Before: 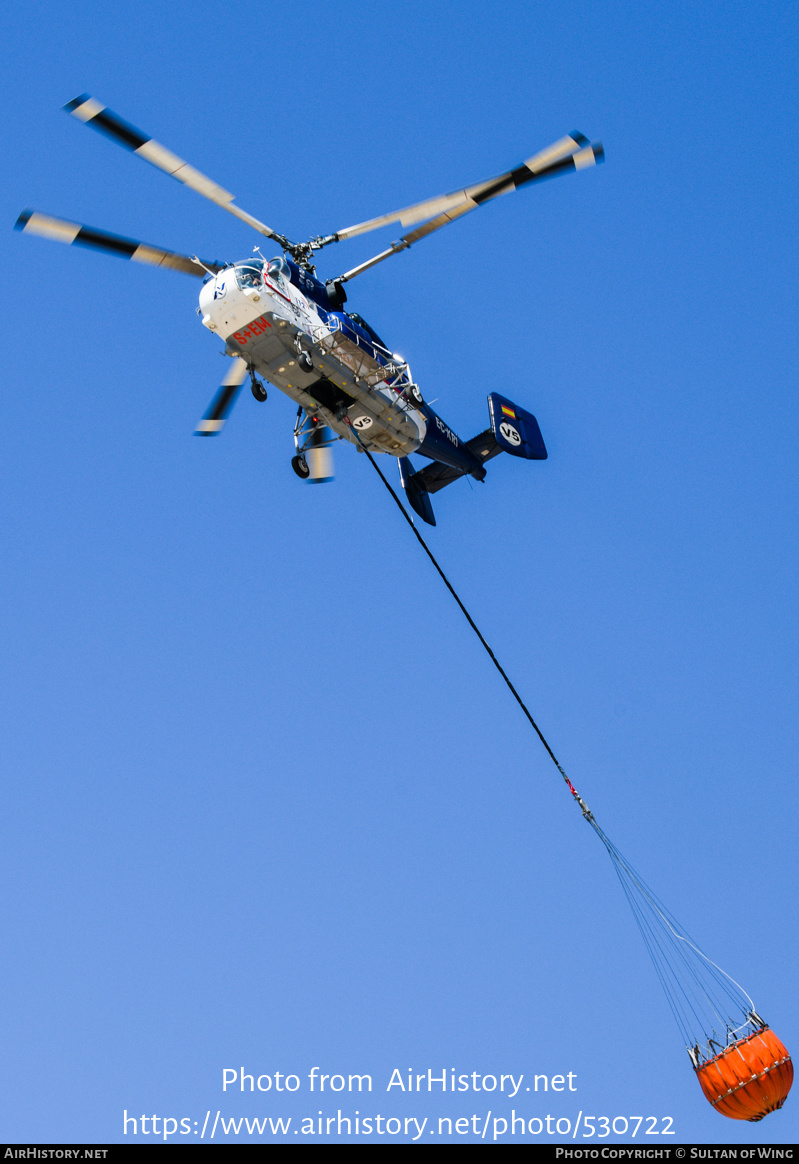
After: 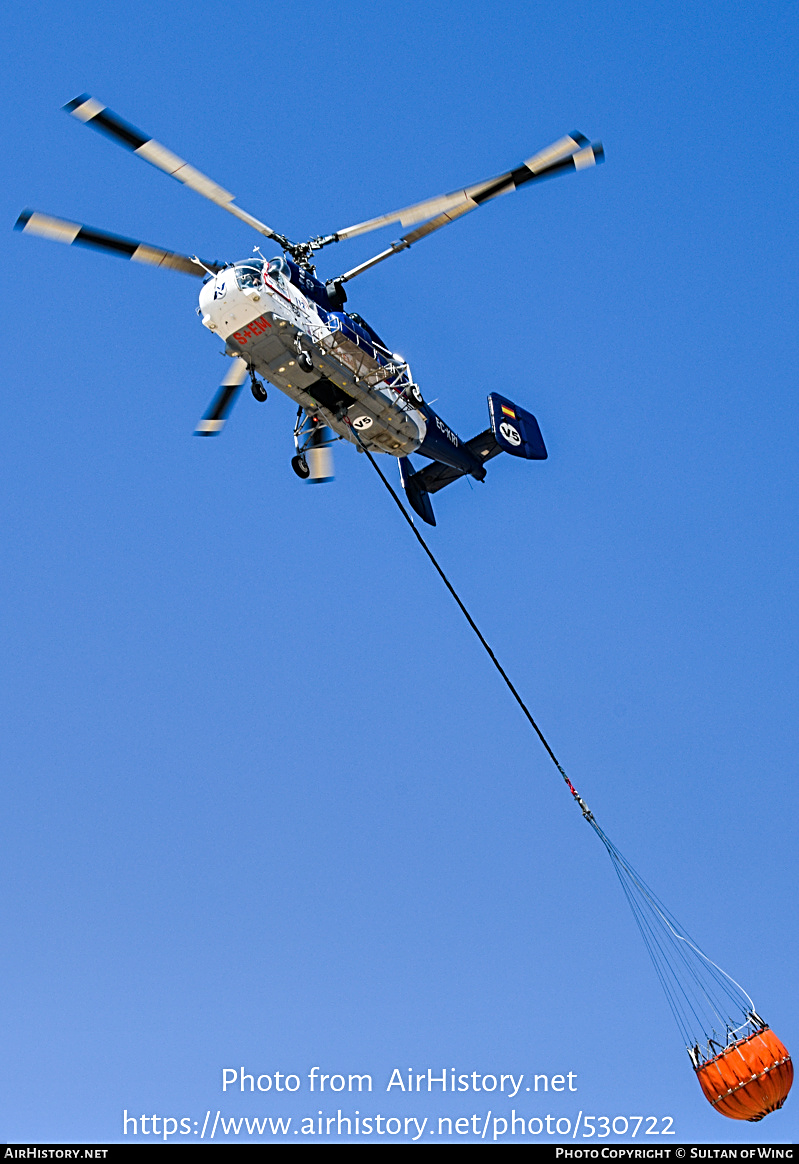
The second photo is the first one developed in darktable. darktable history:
sharpen: radius 2.543, amount 0.636
shadows and highlights: radius 118.69, shadows 42.21, highlights -61.56, soften with gaussian
